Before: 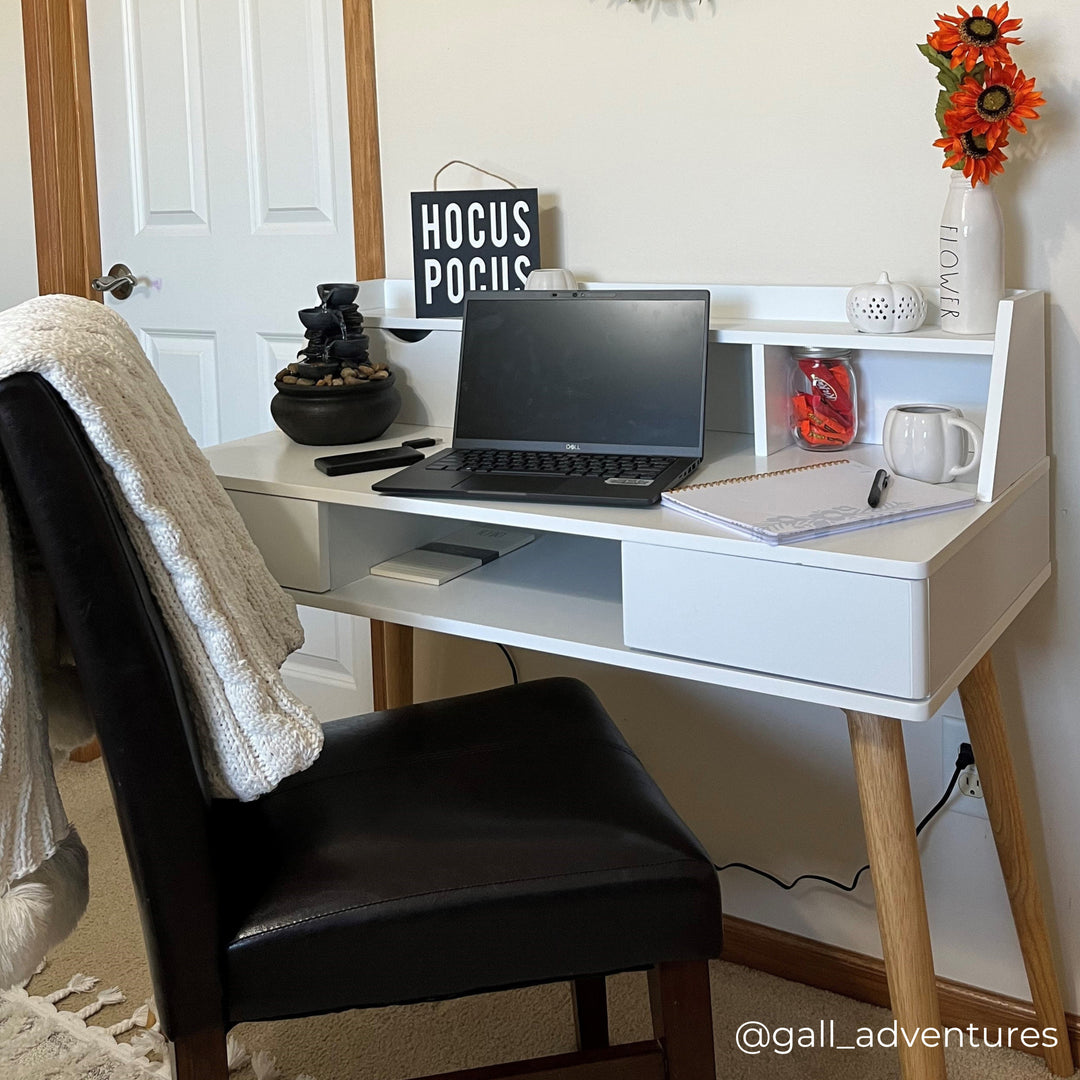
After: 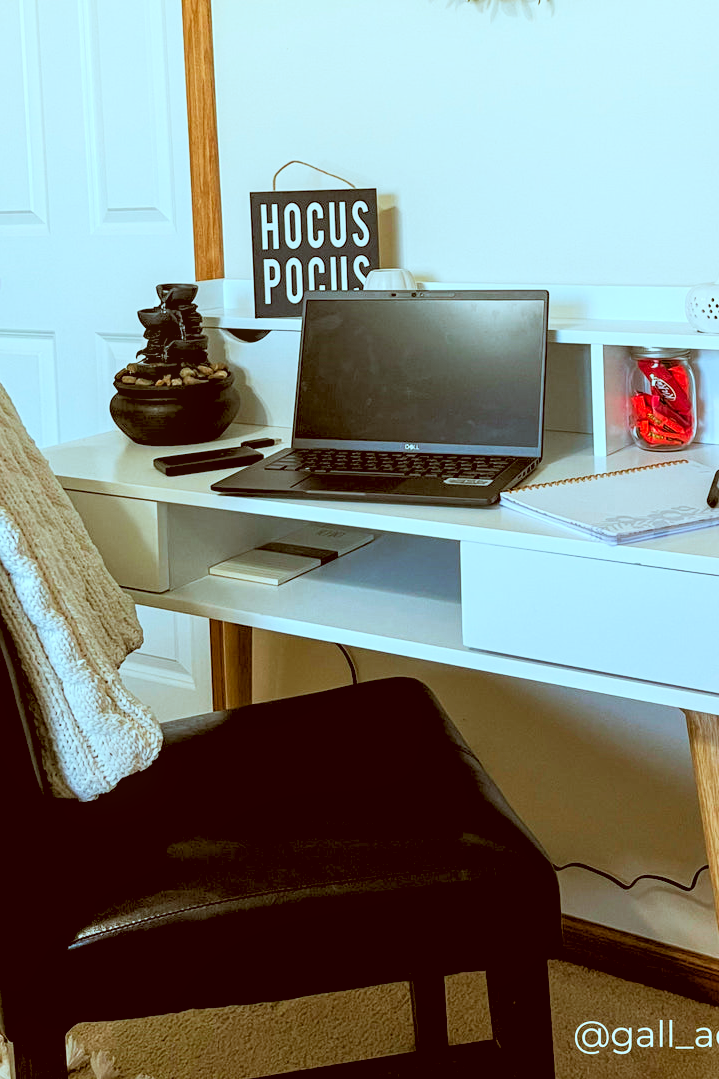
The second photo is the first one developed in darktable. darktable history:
color correction: highlights a* -14.62, highlights b* -16.22, shadows a* 10.12, shadows b* 29.4
tone curve: curves: ch0 [(0, 0) (0.003, 0.003) (0.011, 0.012) (0.025, 0.023) (0.044, 0.04) (0.069, 0.056) (0.1, 0.082) (0.136, 0.107) (0.177, 0.144) (0.224, 0.186) (0.277, 0.237) (0.335, 0.297) (0.399, 0.37) (0.468, 0.465) (0.543, 0.567) (0.623, 0.68) (0.709, 0.782) (0.801, 0.86) (0.898, 0.924) (1, 1)], preserve colors none
color balance rgb: perceptual saturation grading › global saturation 10%
contrast brightness saturation: contrast -0.08, brightness -0.04, saturation -0.11
local contrast: on, module defaults
levels: levels [0.093, 0.434, 0.988]
crop and rotate: left 15.055%, right 18.278%
